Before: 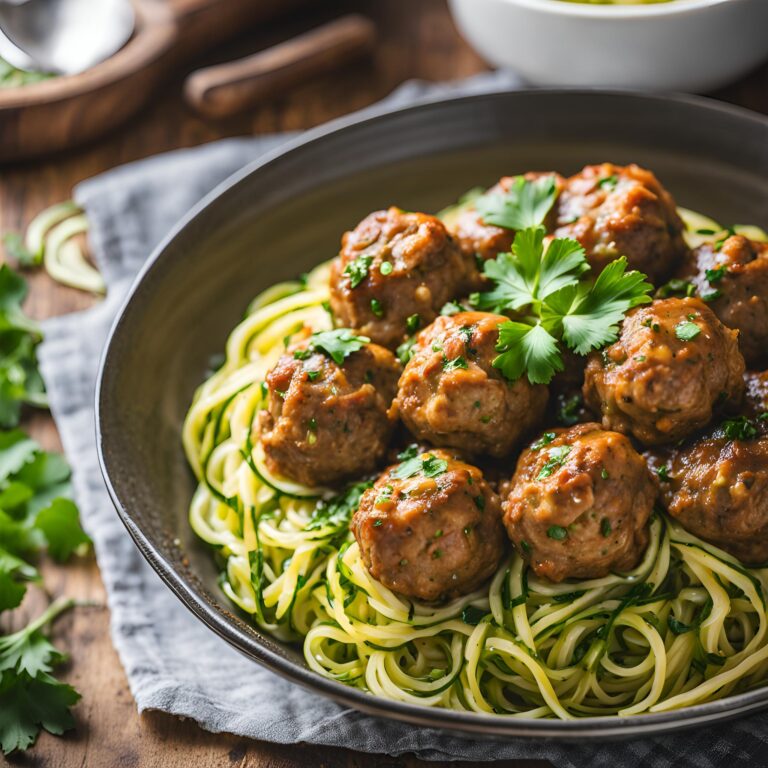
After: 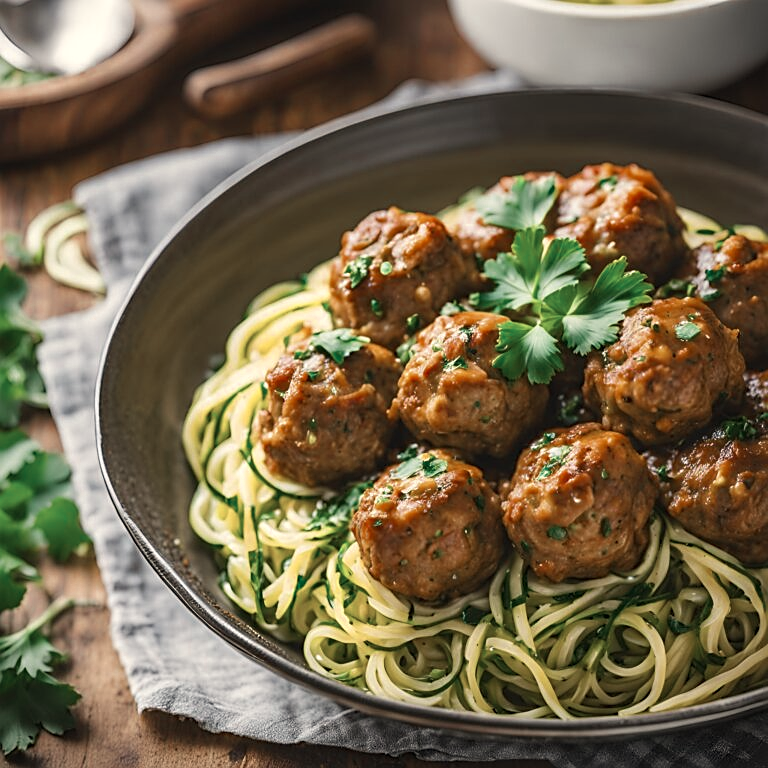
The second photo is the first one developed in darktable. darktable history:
white balance: red 1.045, blue 0.932
sharpen: on, module defaults
color zones: curves: ch0 [(0, 0.5) (0.125, 0.4) (0.25, 0.5) (0.375, 0.4) (0.5, 0.4) (0.625, 0.35) (0.75, 0.35) (0.875, 0.5)]; ch1 [(0, 0.35) (0.125, 0.45) (0.25, 0.35) (0.375, 0.35) (0.5, 0.35) (0.625, 0.35) (0.75, 0.45) (0.875, 0.35)]; ch2 [(0, 0.6) (0.125, 0.5) (0.25, 0.5) (0.375, 0.6) (0.5, 0.6) (0.625, 0.5) (0.75, 0.5) (0.875, 0.5)]
